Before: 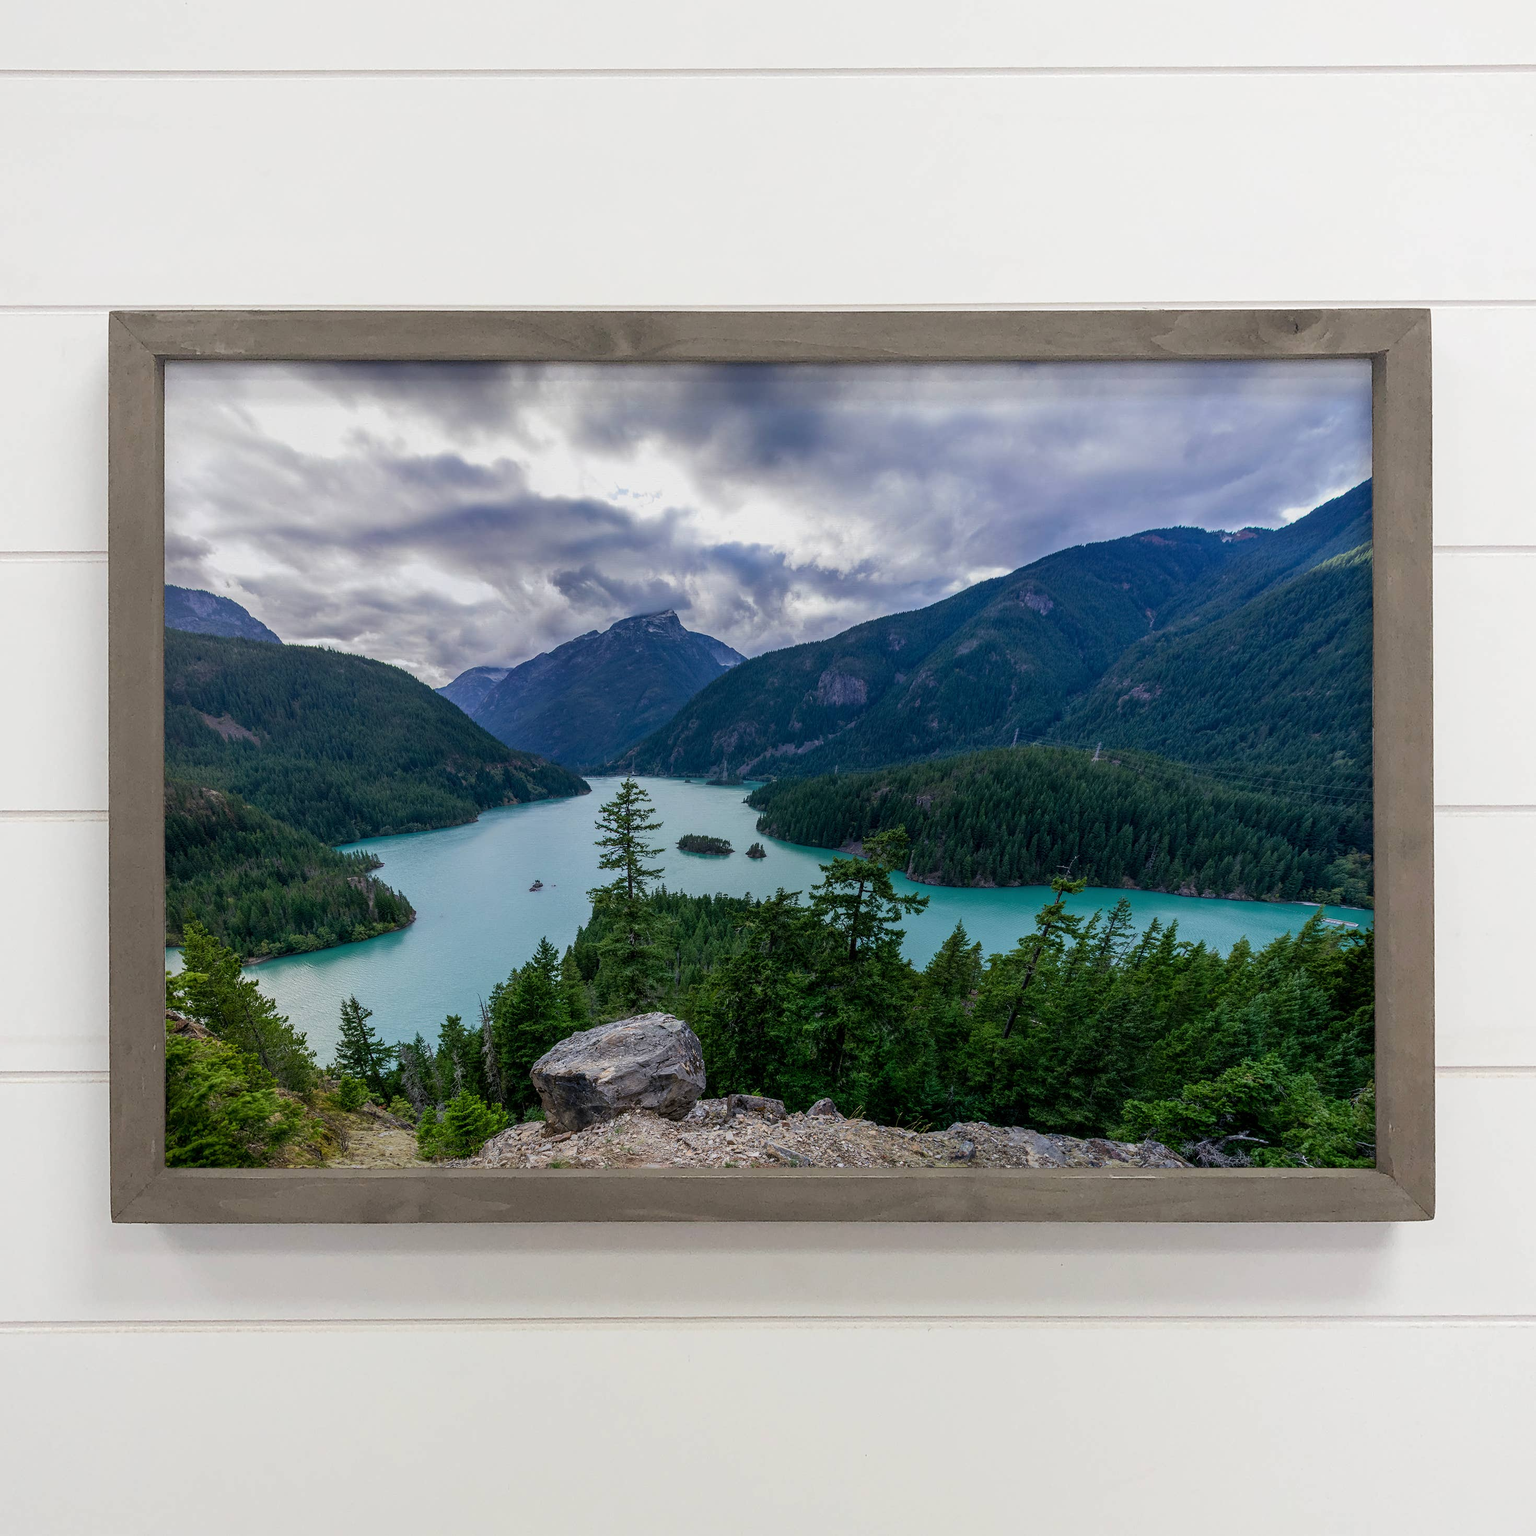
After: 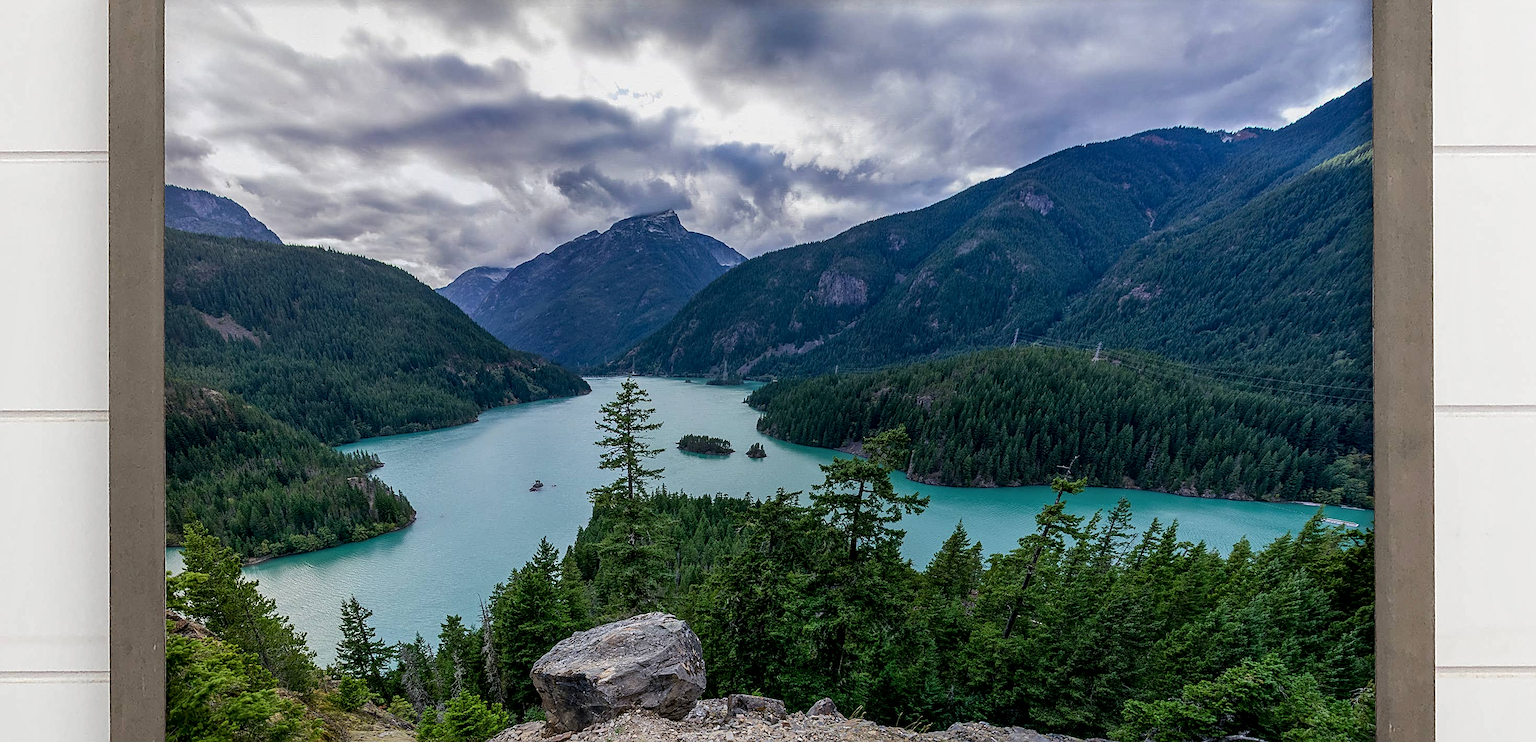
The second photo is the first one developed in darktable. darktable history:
local contrast: mode bilateral grid, contrast 20, coarseness 50, detail 130%, midtone range 0.2
crop and rotate: top 26.056%, bottom 25.543%
sharpen: on, module defaults
